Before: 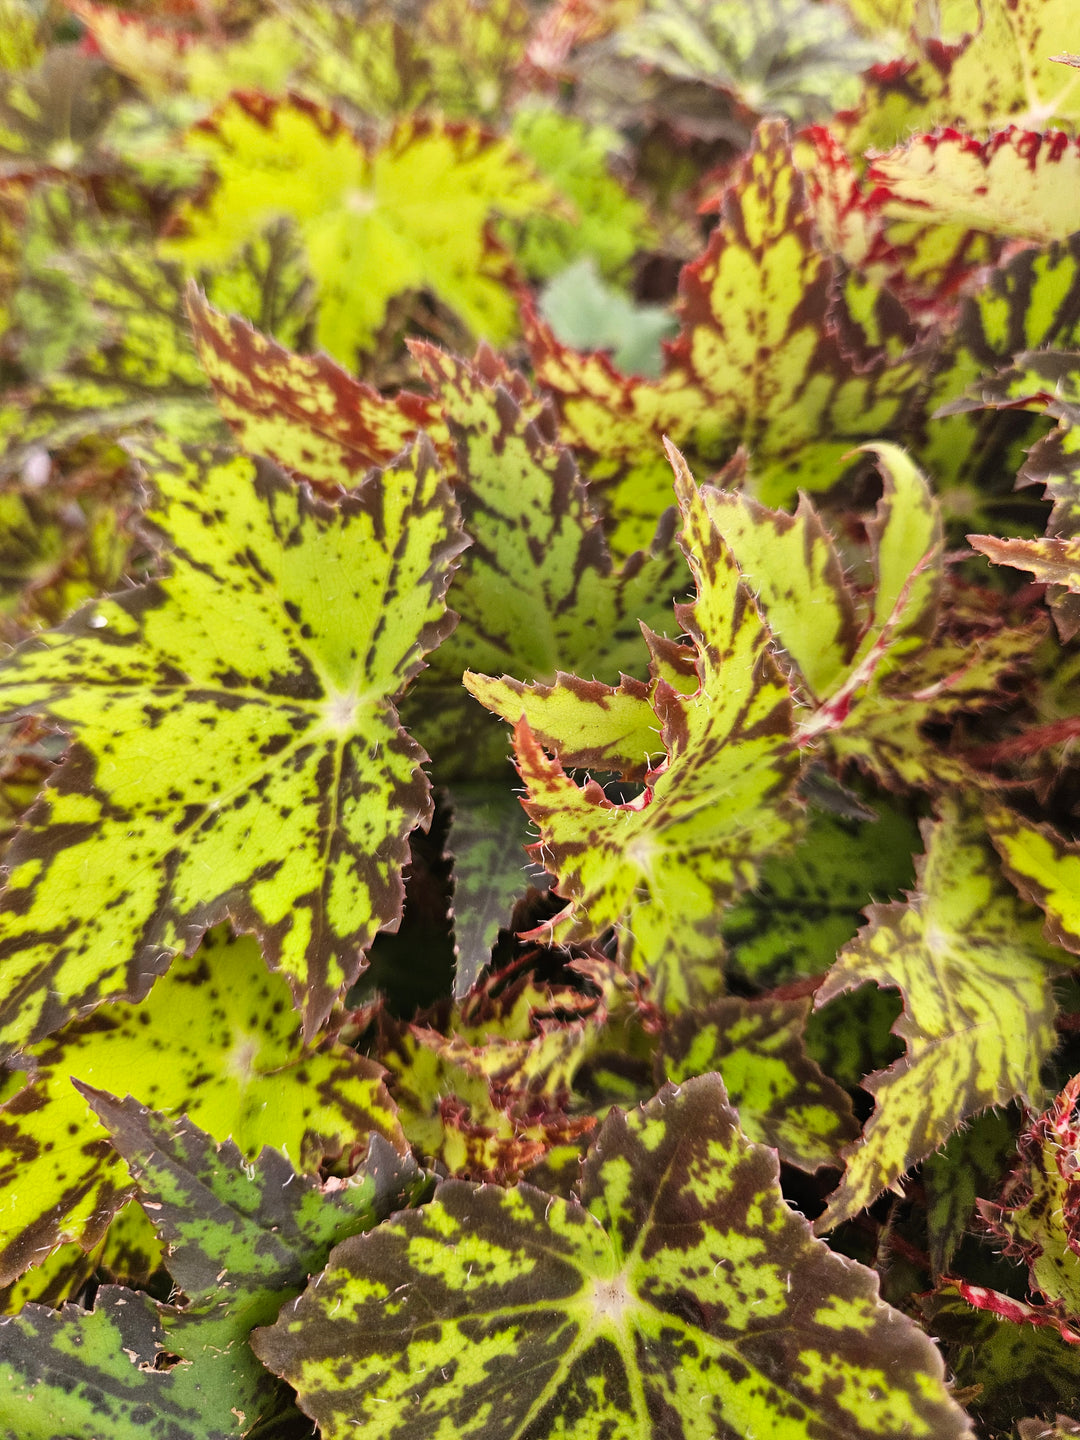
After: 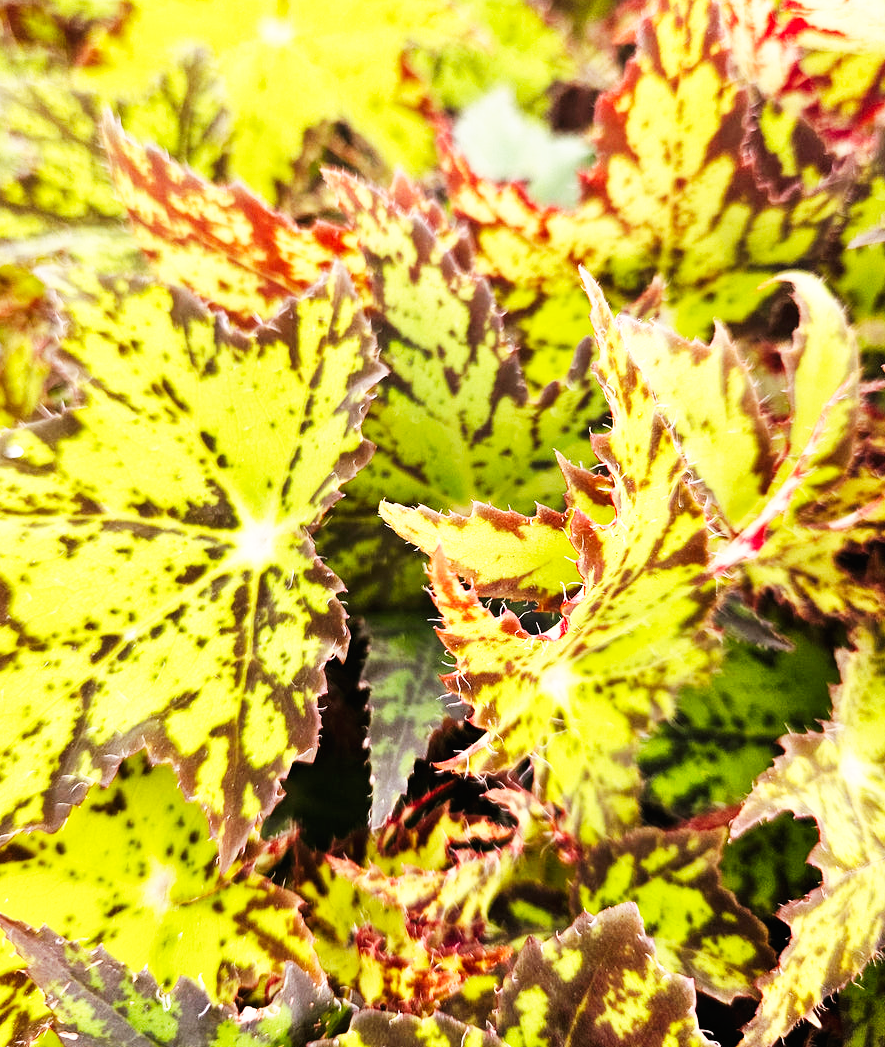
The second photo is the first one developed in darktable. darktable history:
crop: left 7.856%, top 11.836%, right 10.12%, bottom 15.387%
base curve: curves: ch0 [(0, 0) (0.007, 0.004) (0.027, 0.03) (0.046, 0.07) (0.207, 0.54) (0.442, 0.872) (0.673, 0.972) (1, 1)], preserve colors none
